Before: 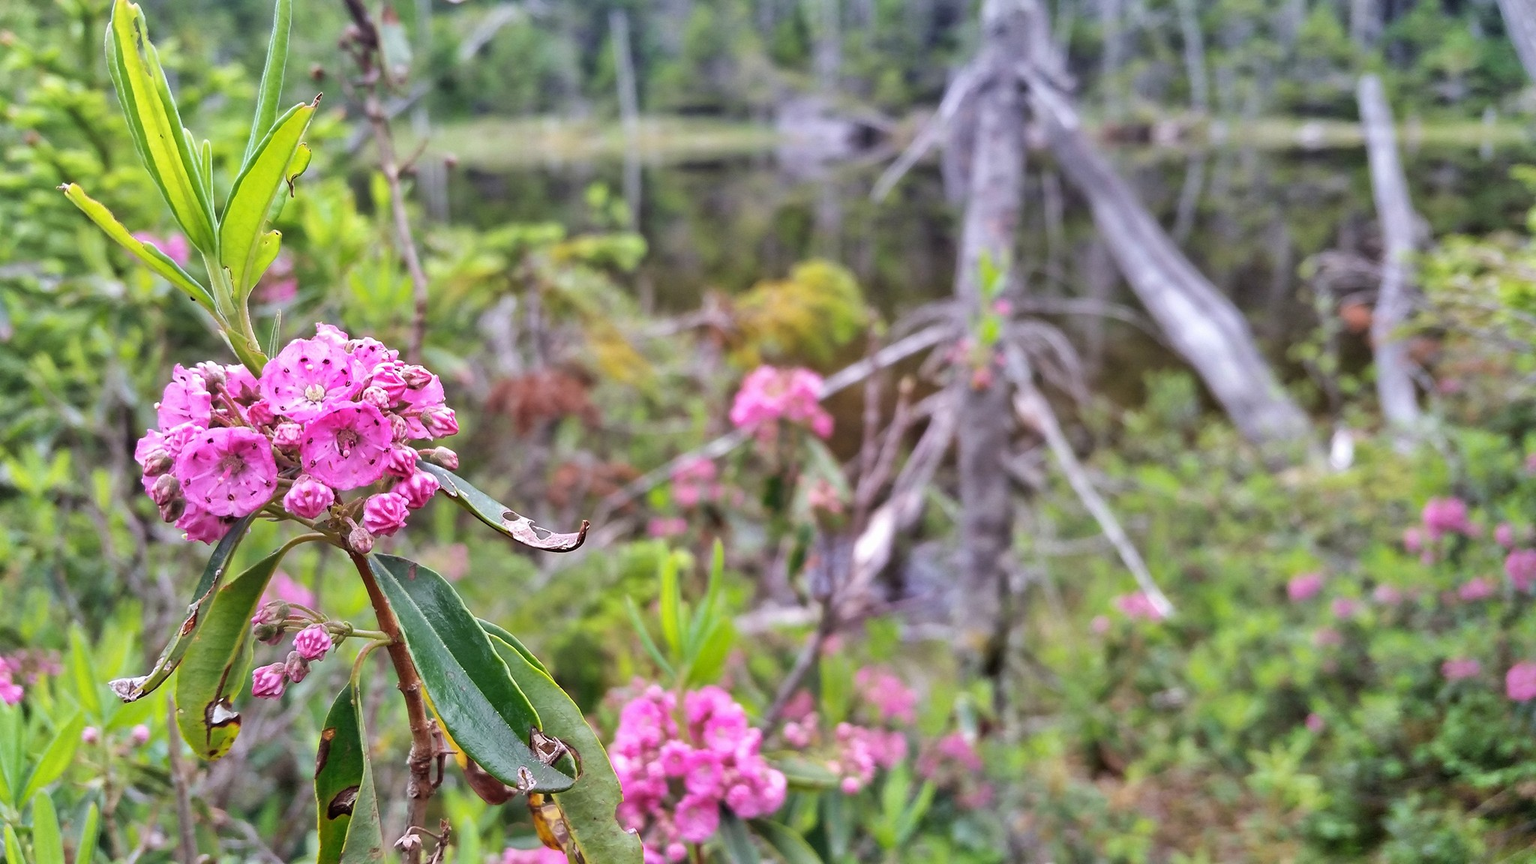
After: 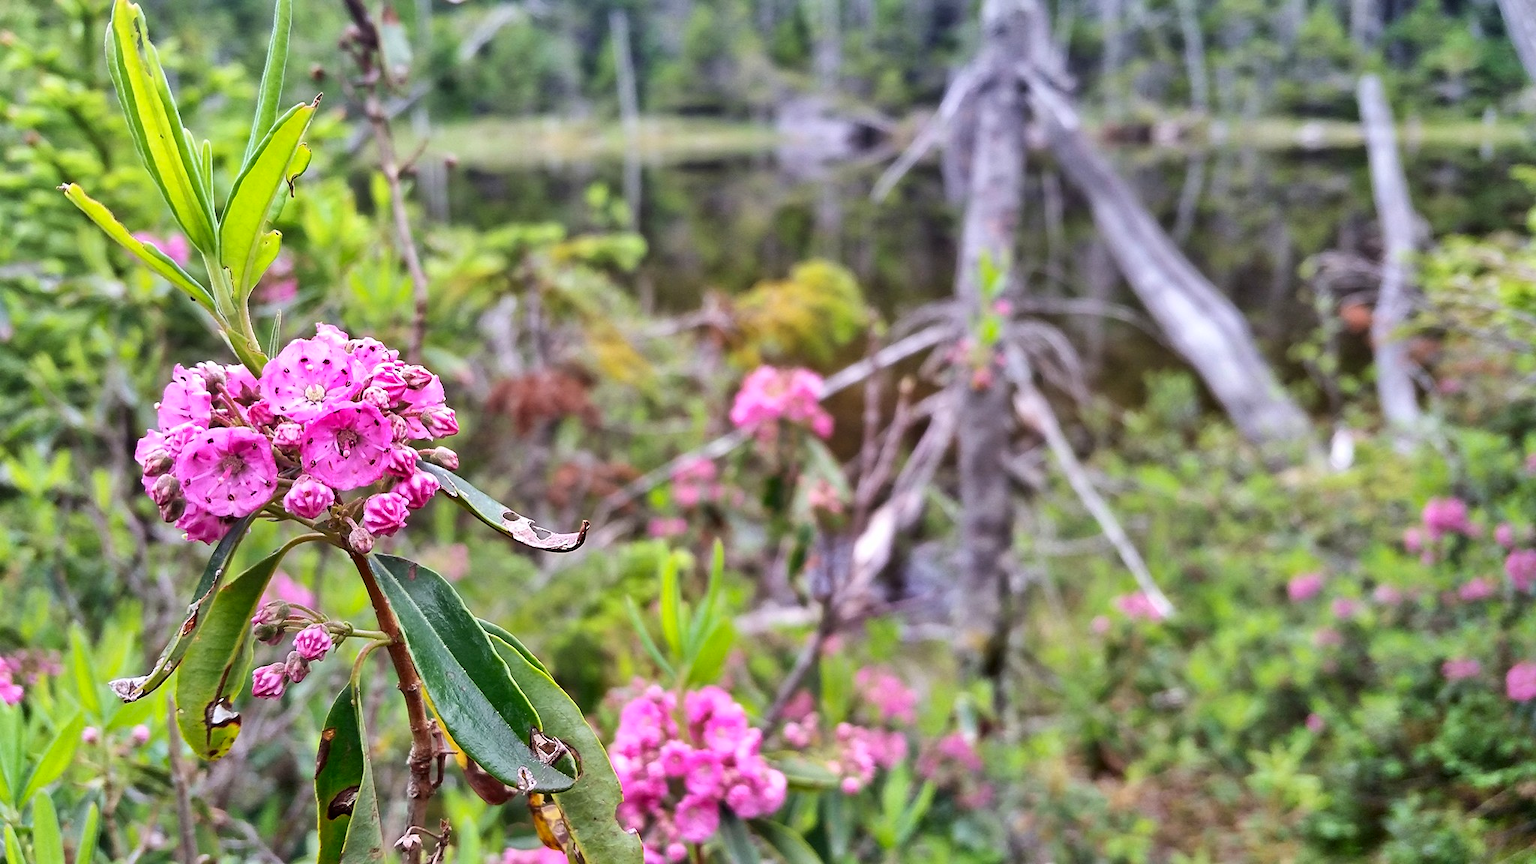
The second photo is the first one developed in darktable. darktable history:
contrast brightness saturation: contrast 0.15, brightness -0.01, saturation 0.1
sharpen: amount 0.2
